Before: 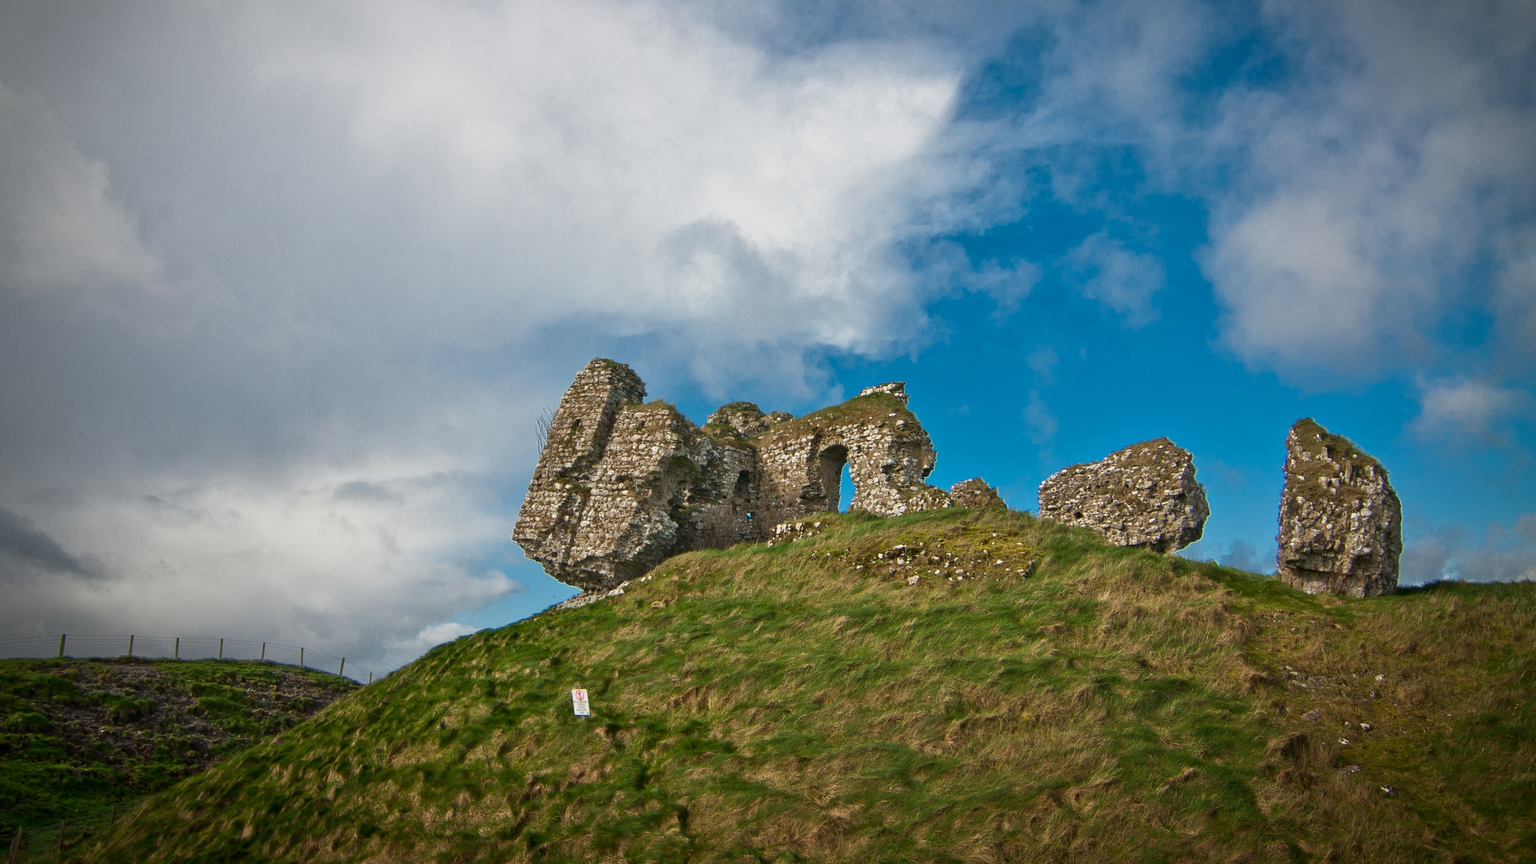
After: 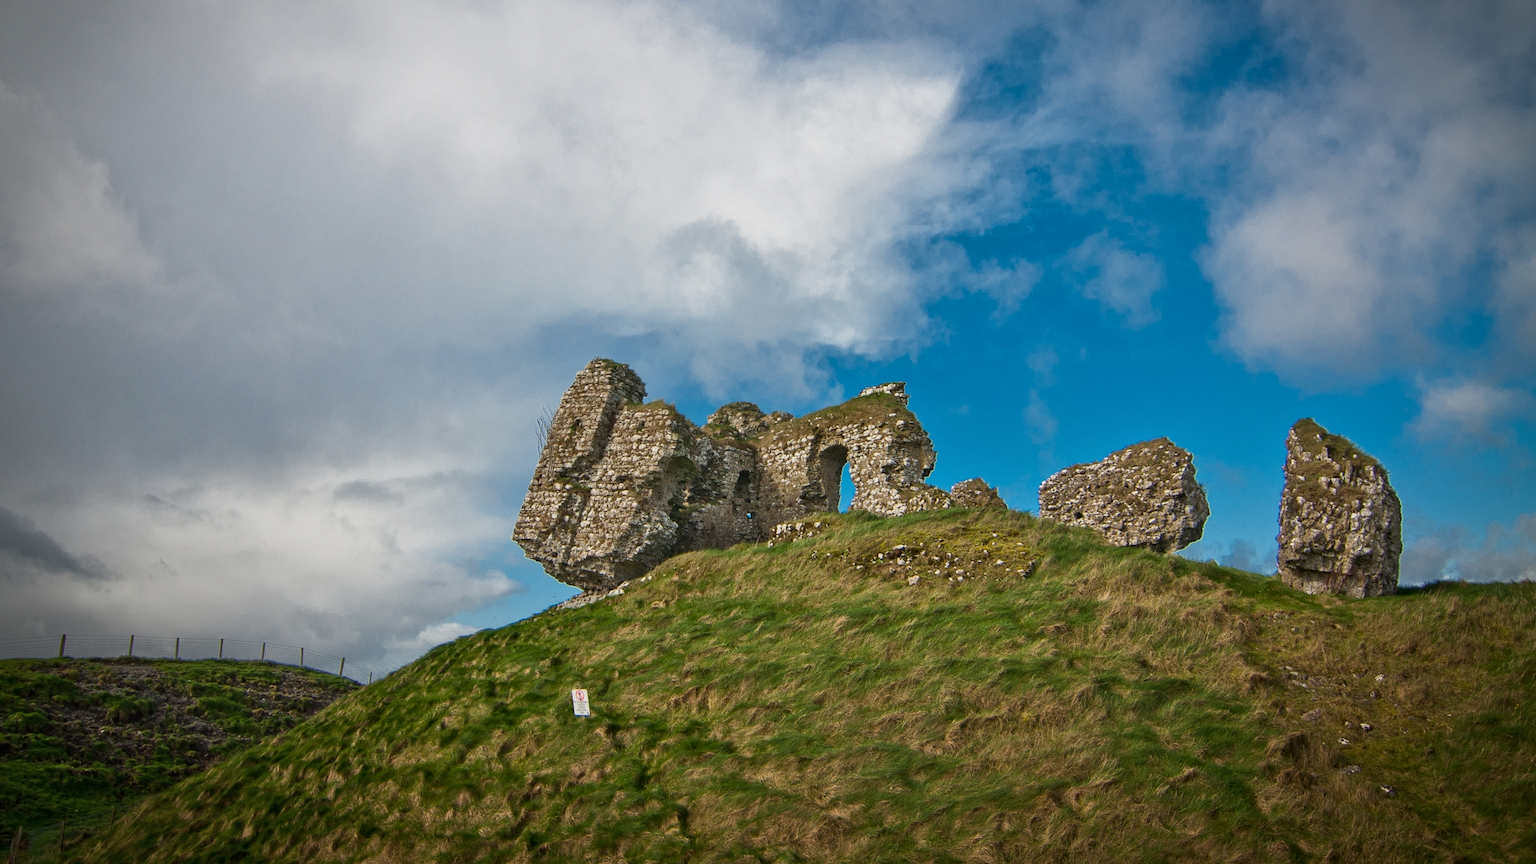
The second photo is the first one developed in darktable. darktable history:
local contrast: detail 109%
exposure: exposure -0.013 EV, compensate exposure bias true, compensate highlight preservation false
